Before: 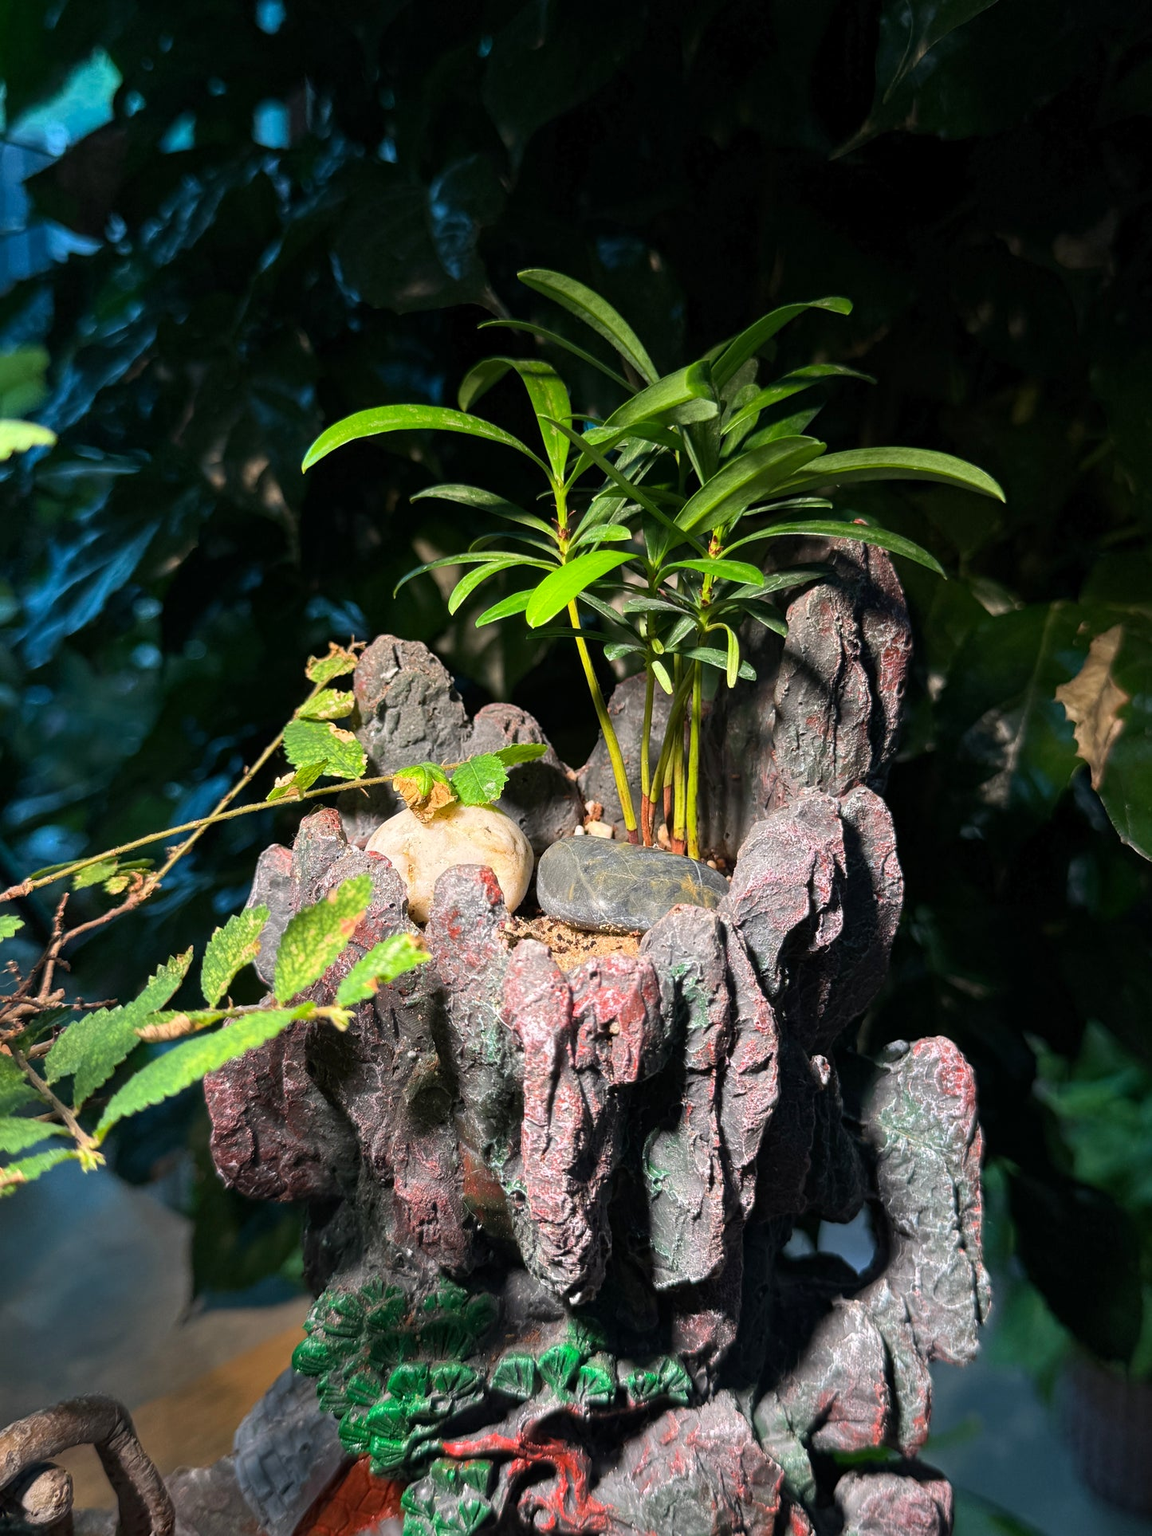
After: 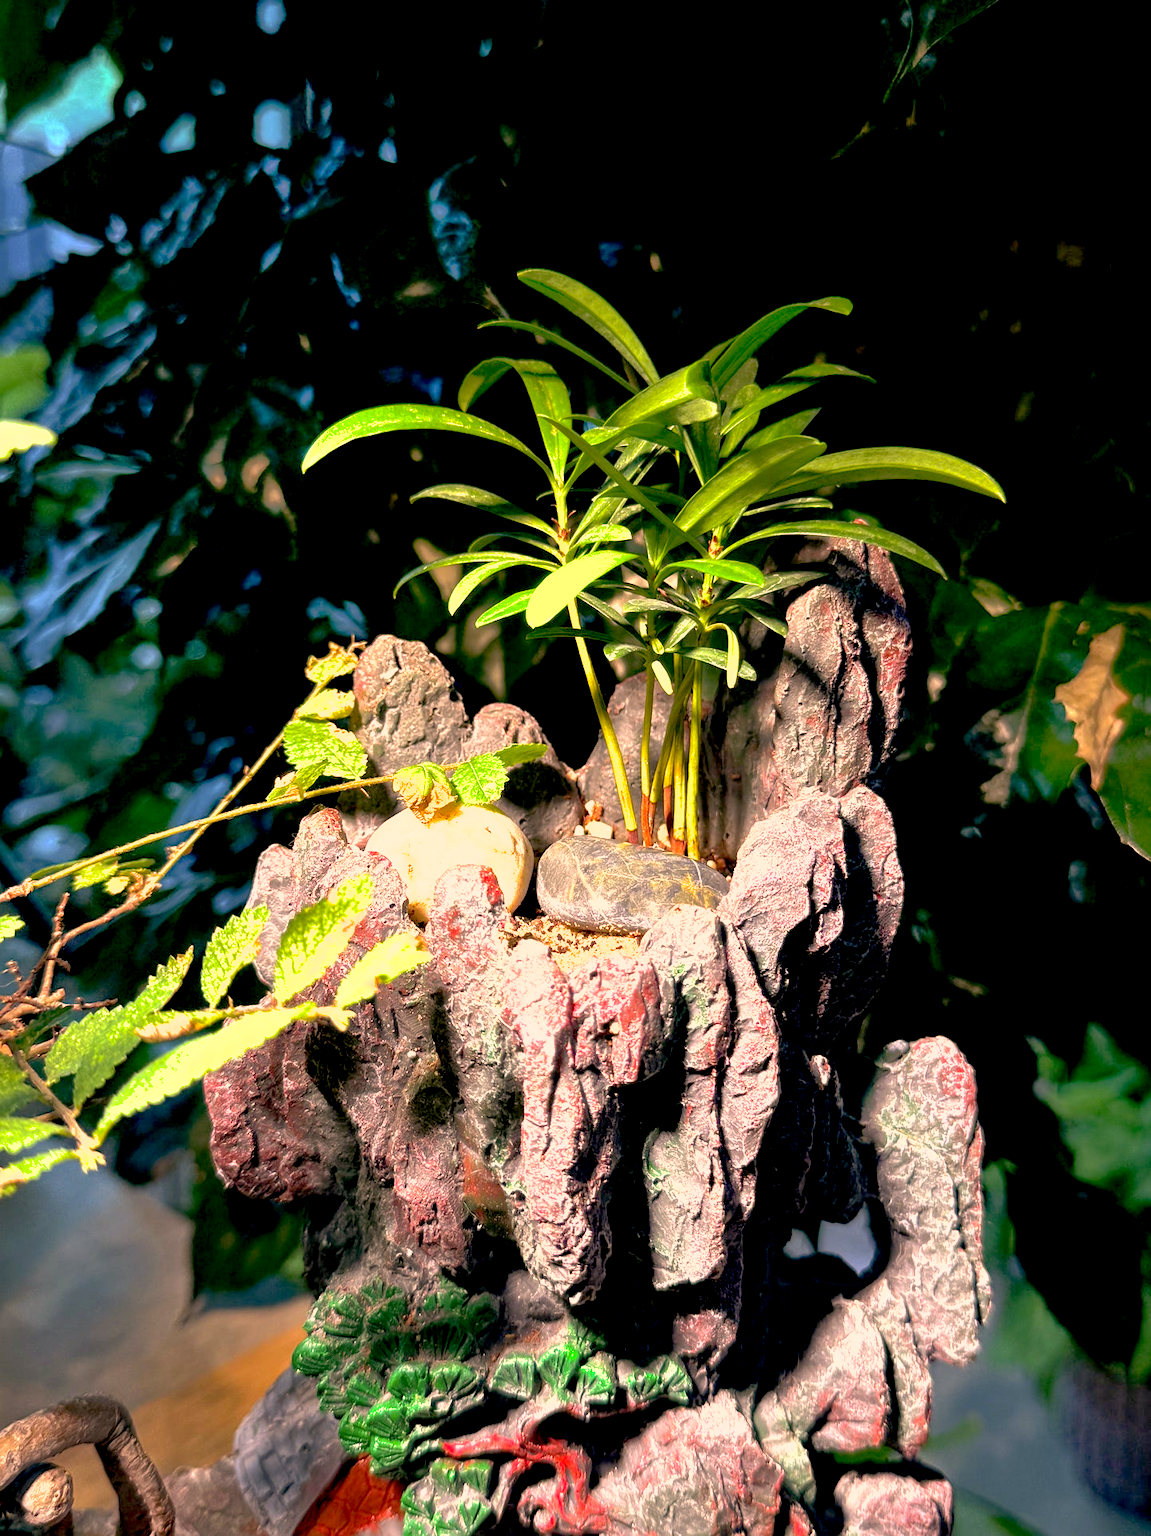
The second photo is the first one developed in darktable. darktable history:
shadows and highlights: on, module defaults
exposure: black level correction 0.008, exposure 0.979 EV, compensate highlight preservation false
color correction: highlights a* 17.88, highlights b* 18.79
